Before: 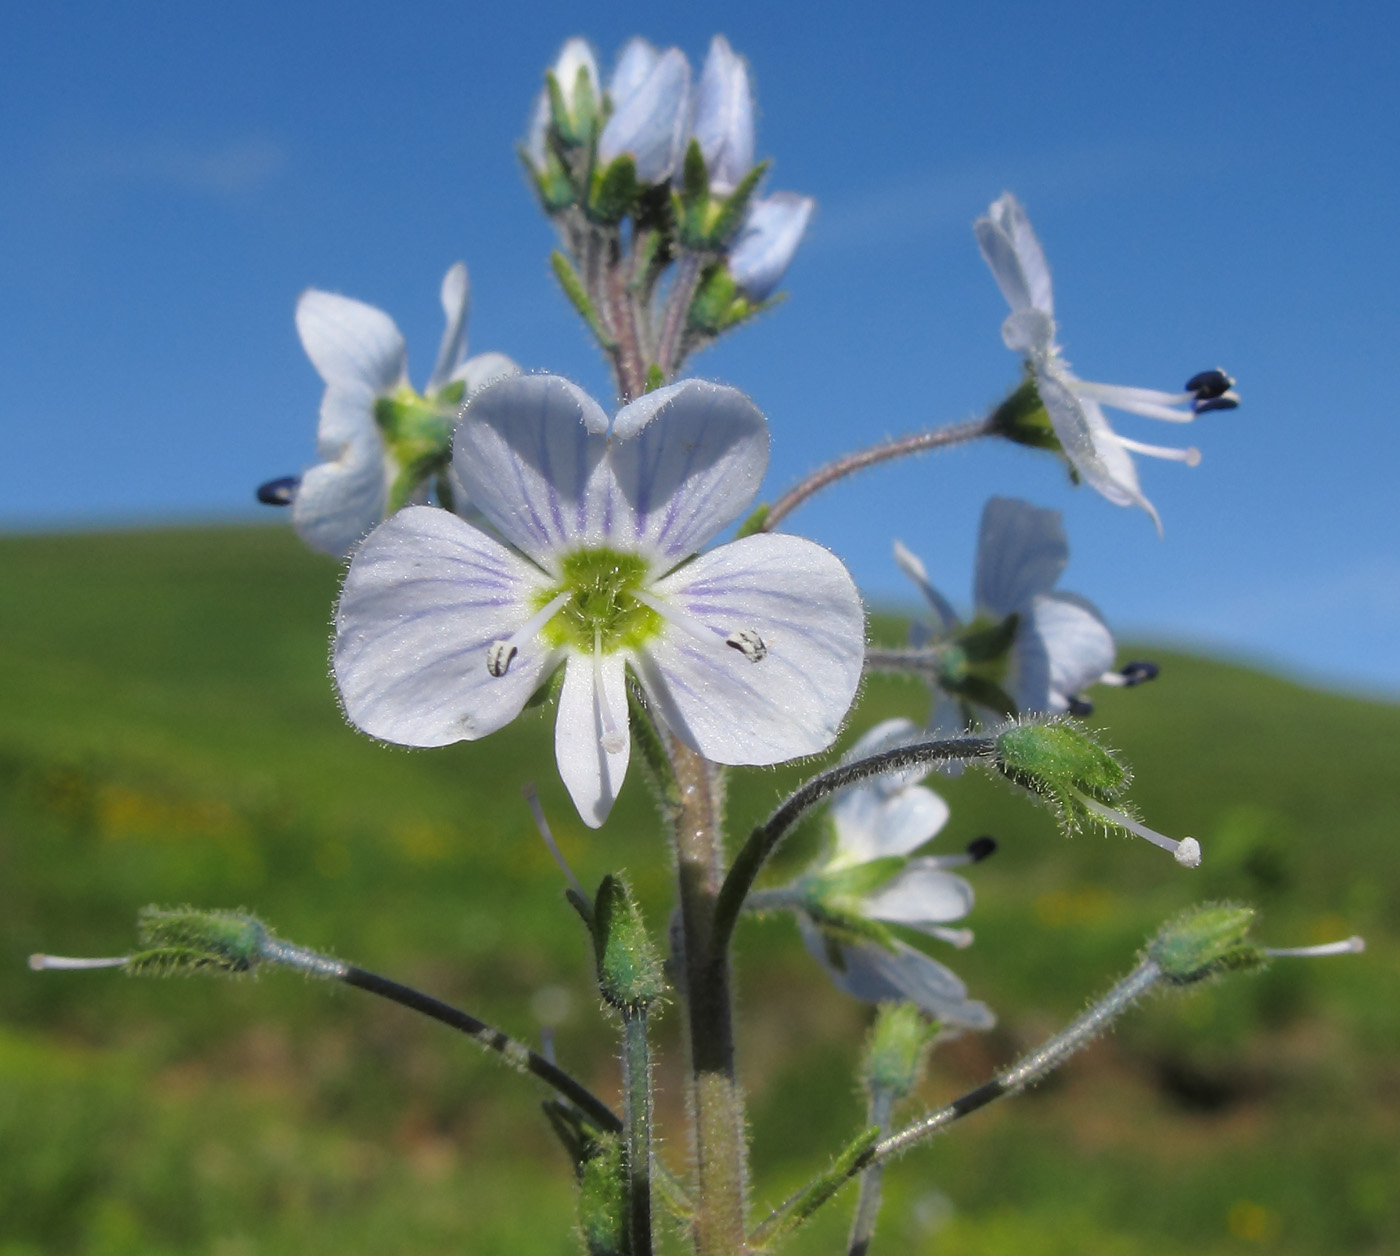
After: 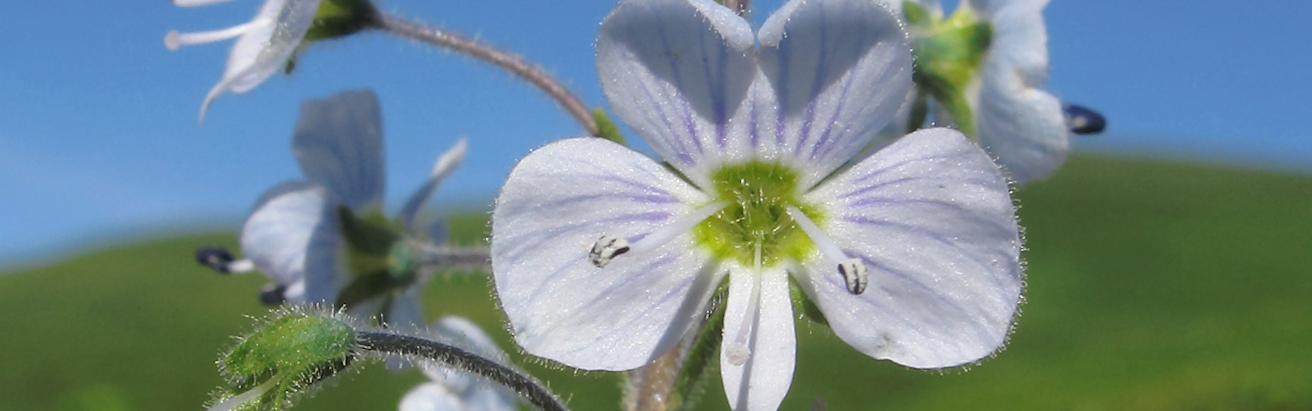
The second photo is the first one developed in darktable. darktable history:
crop and rotate: angle 16.12°, top 30.835%, bottom 35.653%
rotate and perspective: rotation 13.27°, automatic cropping off
tone curve: curves: ch0 [(0, 0) (0.003, 0.013) (0.011, 0.017) (0.025, 0.028) (0.044, 0.049) (0.069, 0.07) (0.1, 0.103) (0.136, 0.143) (0.177, 0.186) (0.224, 0.232) (0.277, 0.282) (0.335, 0.333) (0.399, 0.405) (0.468, 0.477) (0.543, 0.54) (0.623, 0.627) (0.709, 0.709) (0.801, 0.798) (0.898, 0.902) (1, 1)], preserve colors none
